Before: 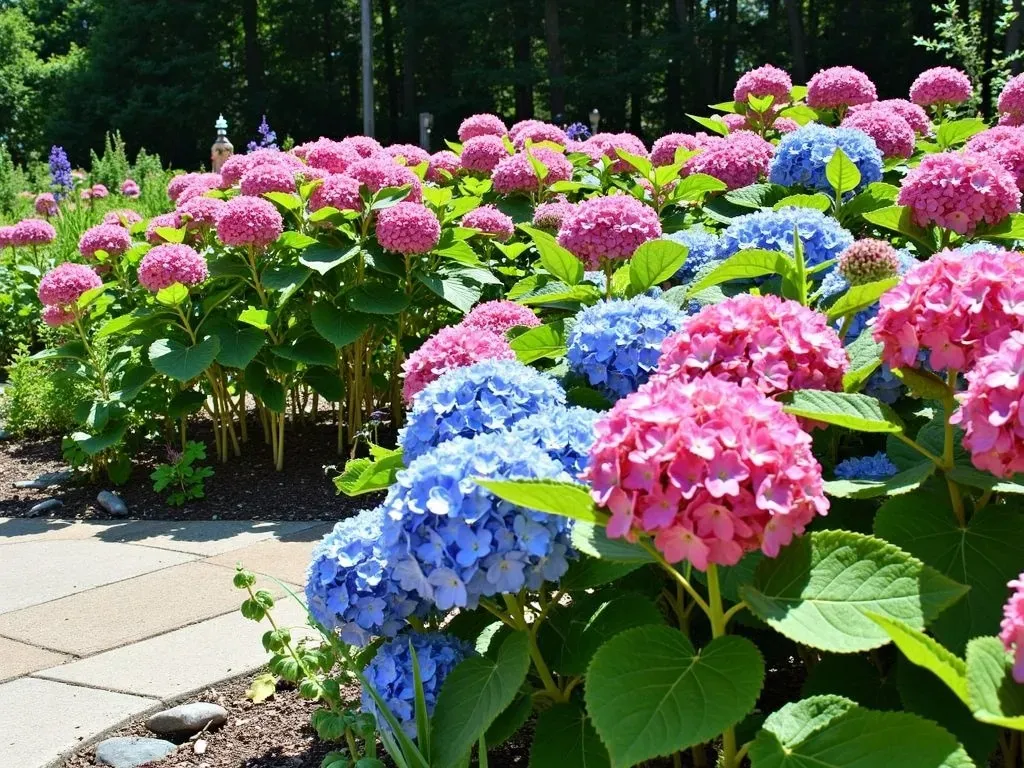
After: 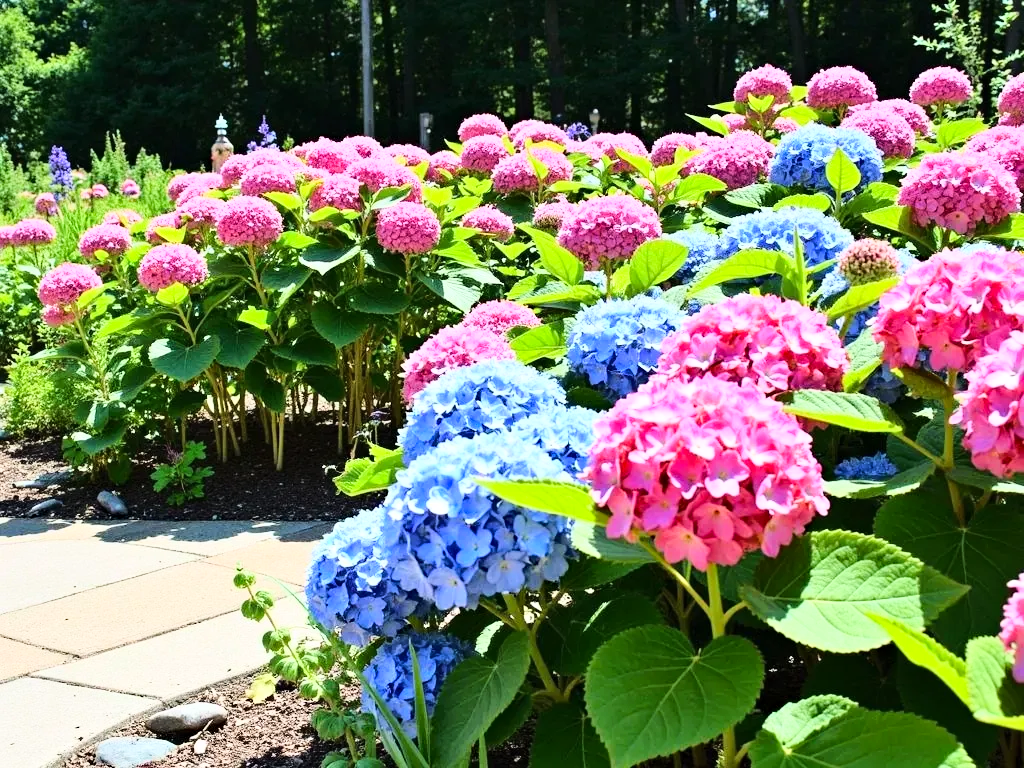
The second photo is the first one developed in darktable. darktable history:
base curve: curves: ch0 [(0, 0) (0.028, 0.03) (0.121, 0.232) (0.46, 0.748) (0.859, 0.968) (1, 1)]
haze removal: adaptive false
